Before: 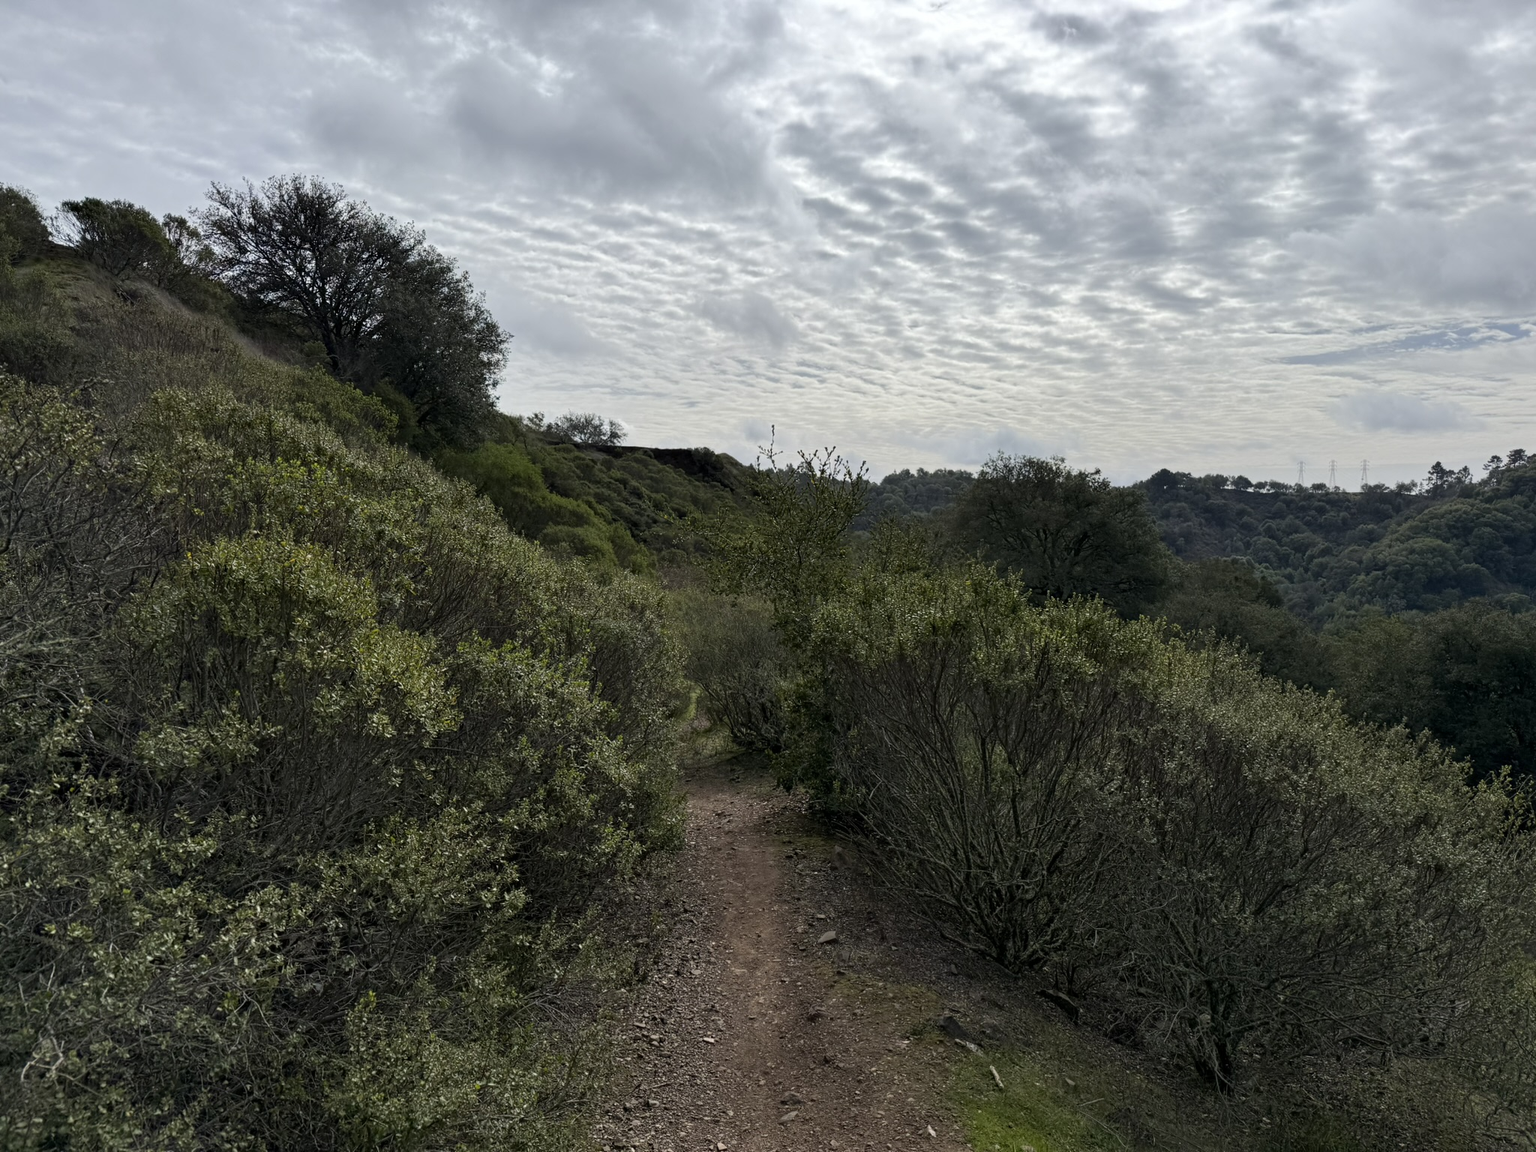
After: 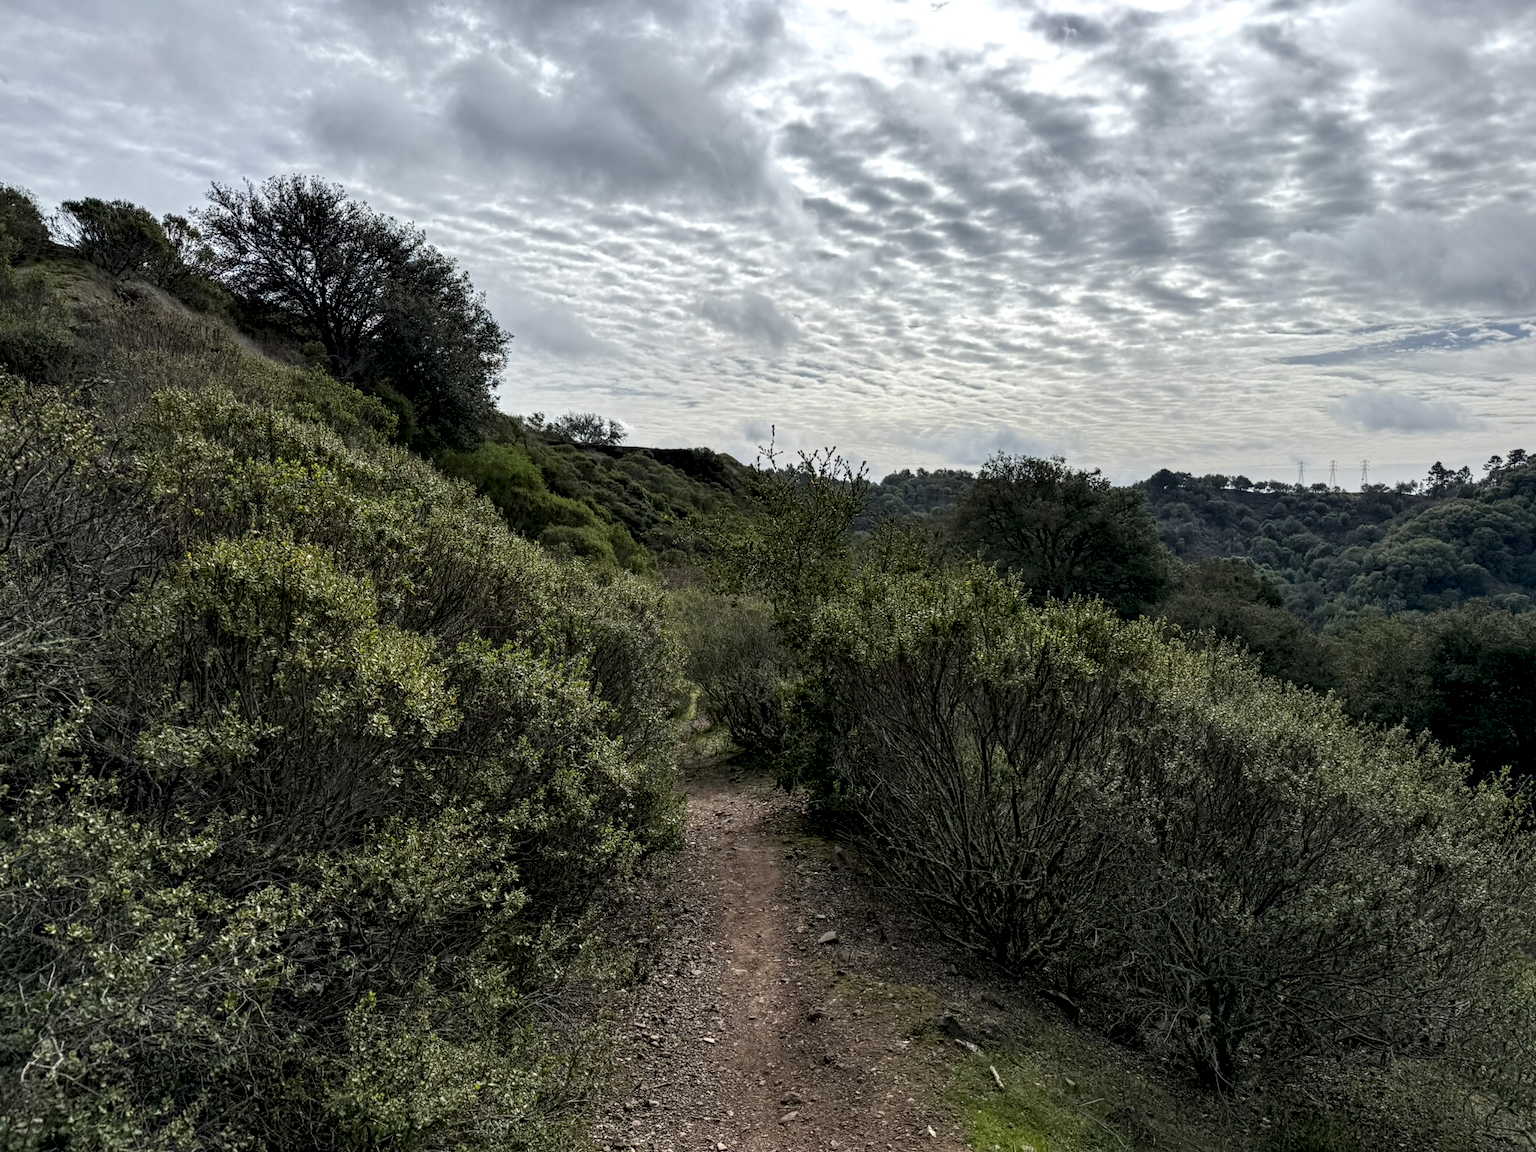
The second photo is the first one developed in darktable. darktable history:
local contrast: highlights 60%, shadows 64%, detail 160%
exposure: compensate highlight preservation false
